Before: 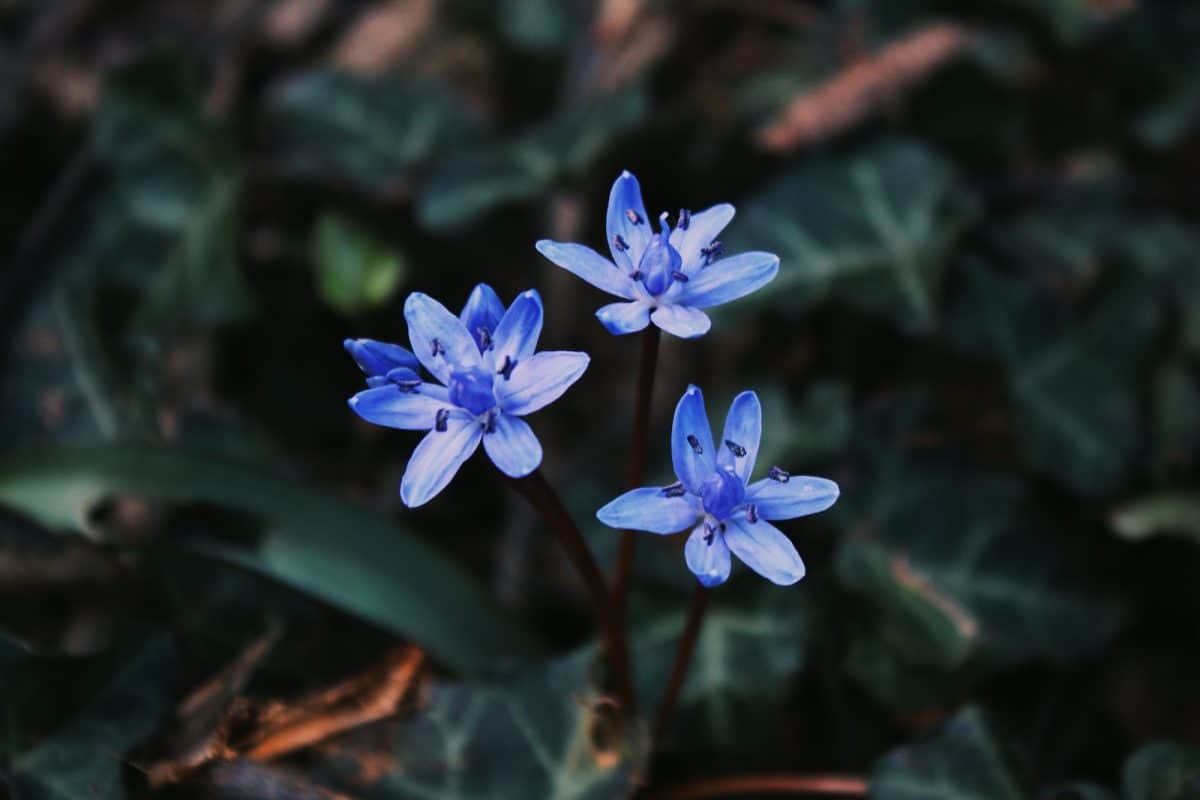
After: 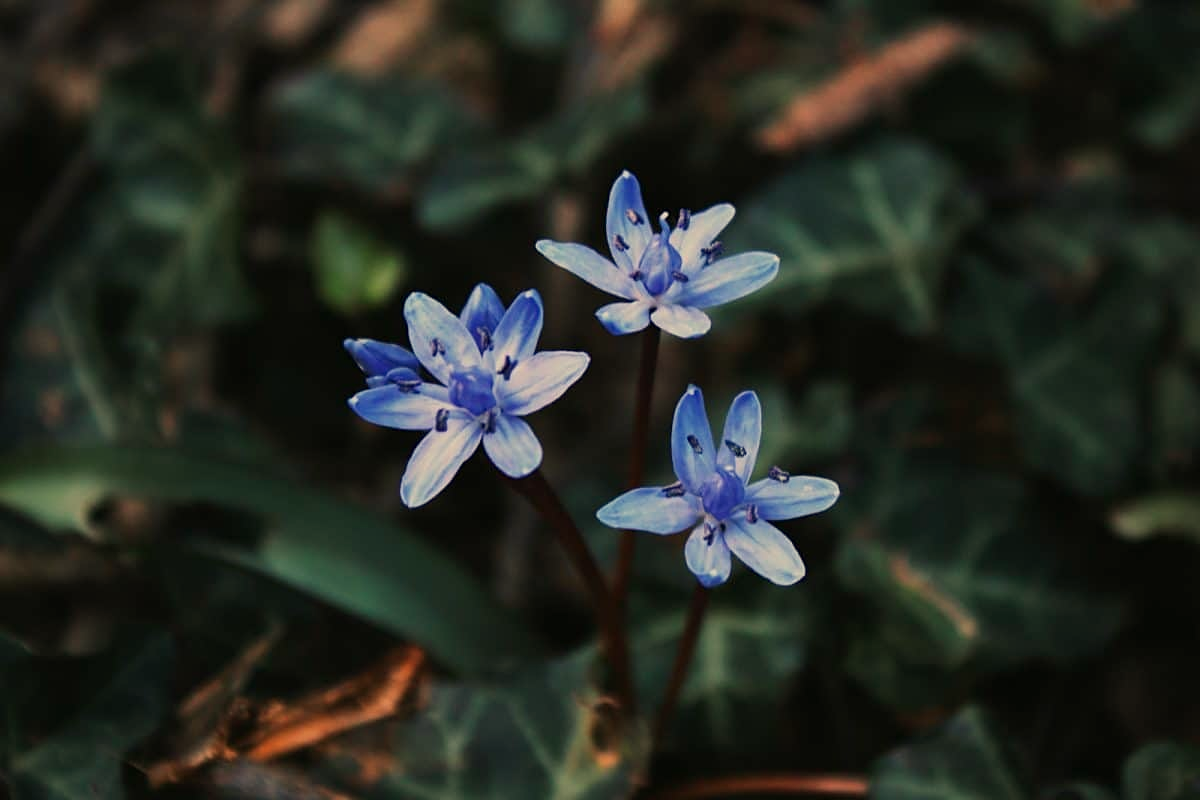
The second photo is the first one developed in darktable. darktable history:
white balance: red 1.08, blue 0.791
sharpen: amount 0.2
